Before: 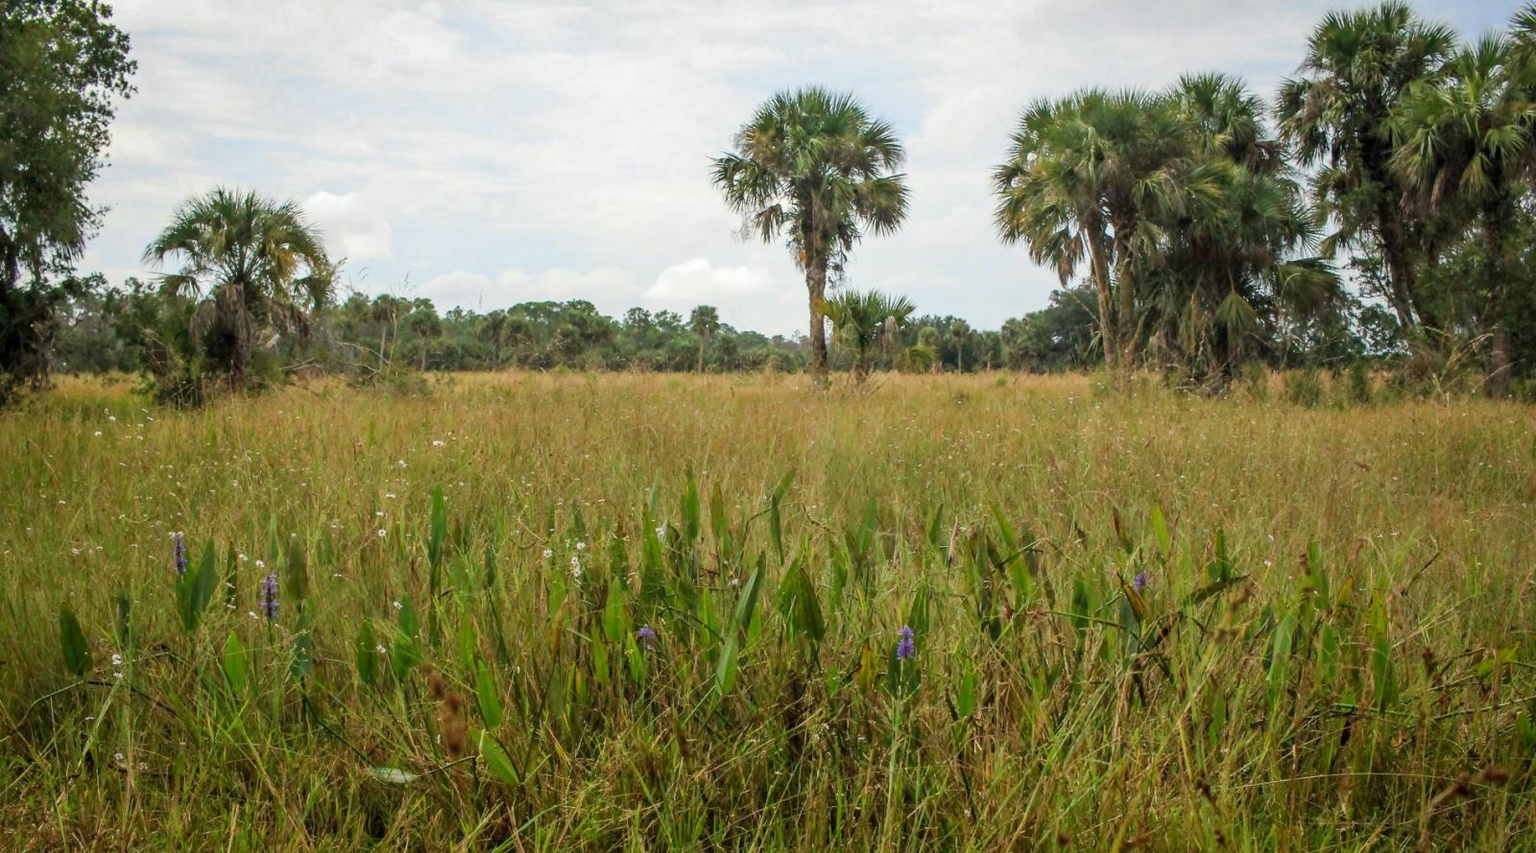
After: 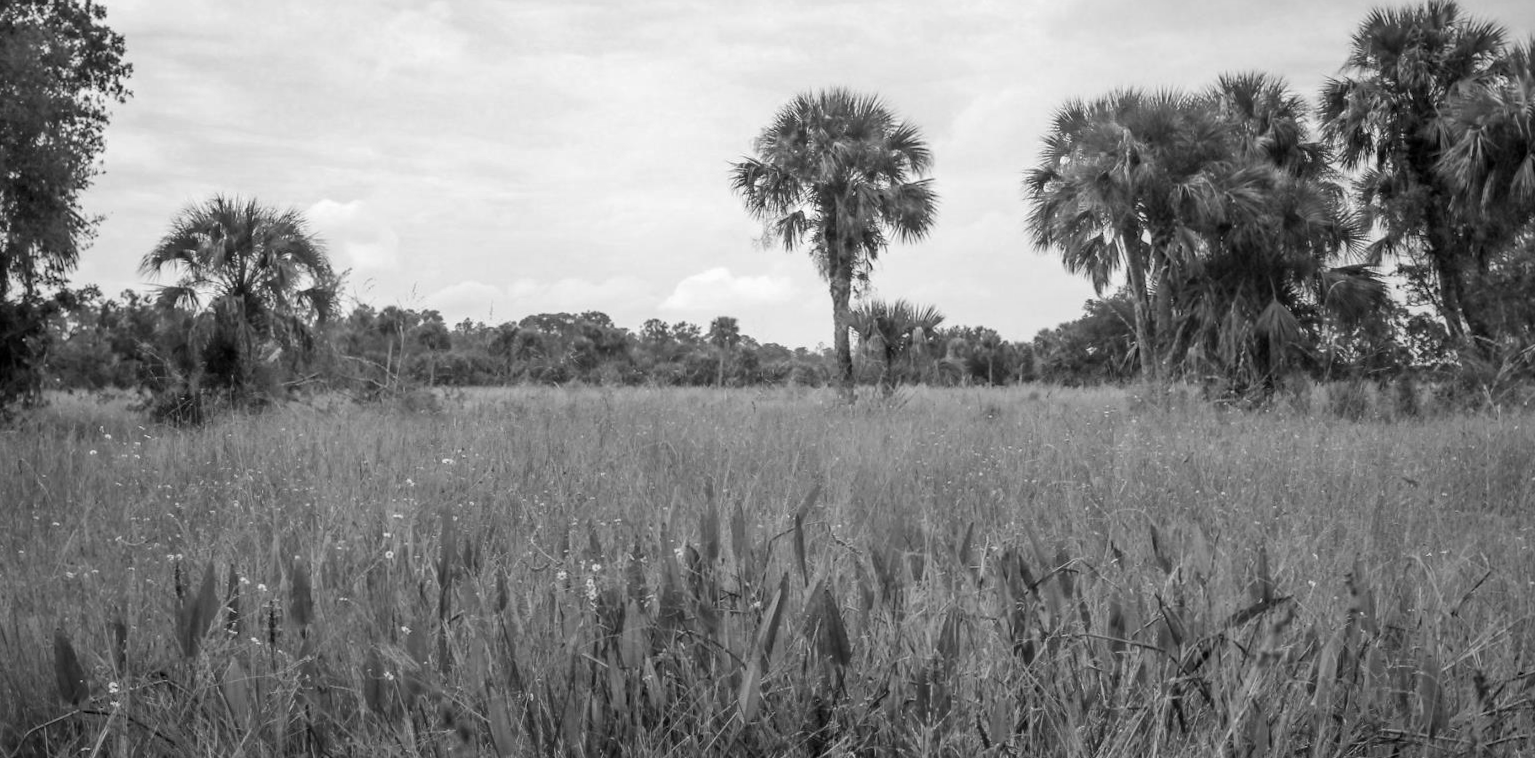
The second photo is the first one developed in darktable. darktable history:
crop and rotate: angle 0.2°, left 0.275%, right 3.127%, bottom 14.18%
monochrome: on, module defaults
